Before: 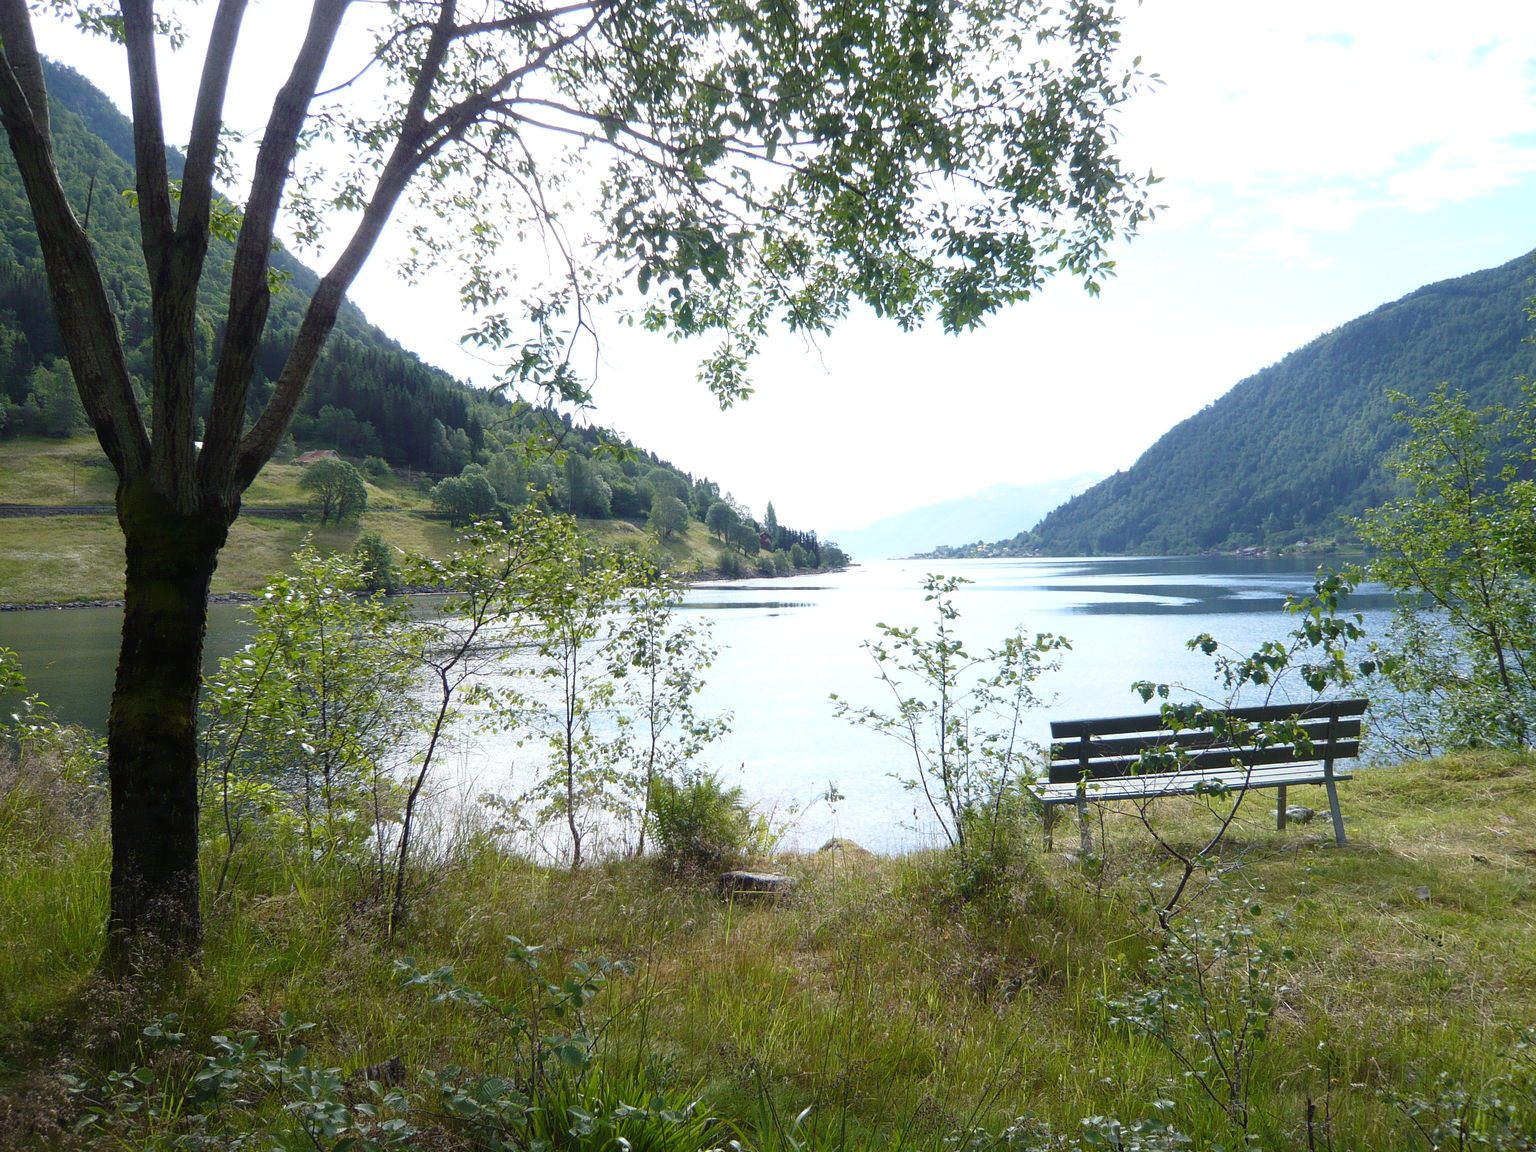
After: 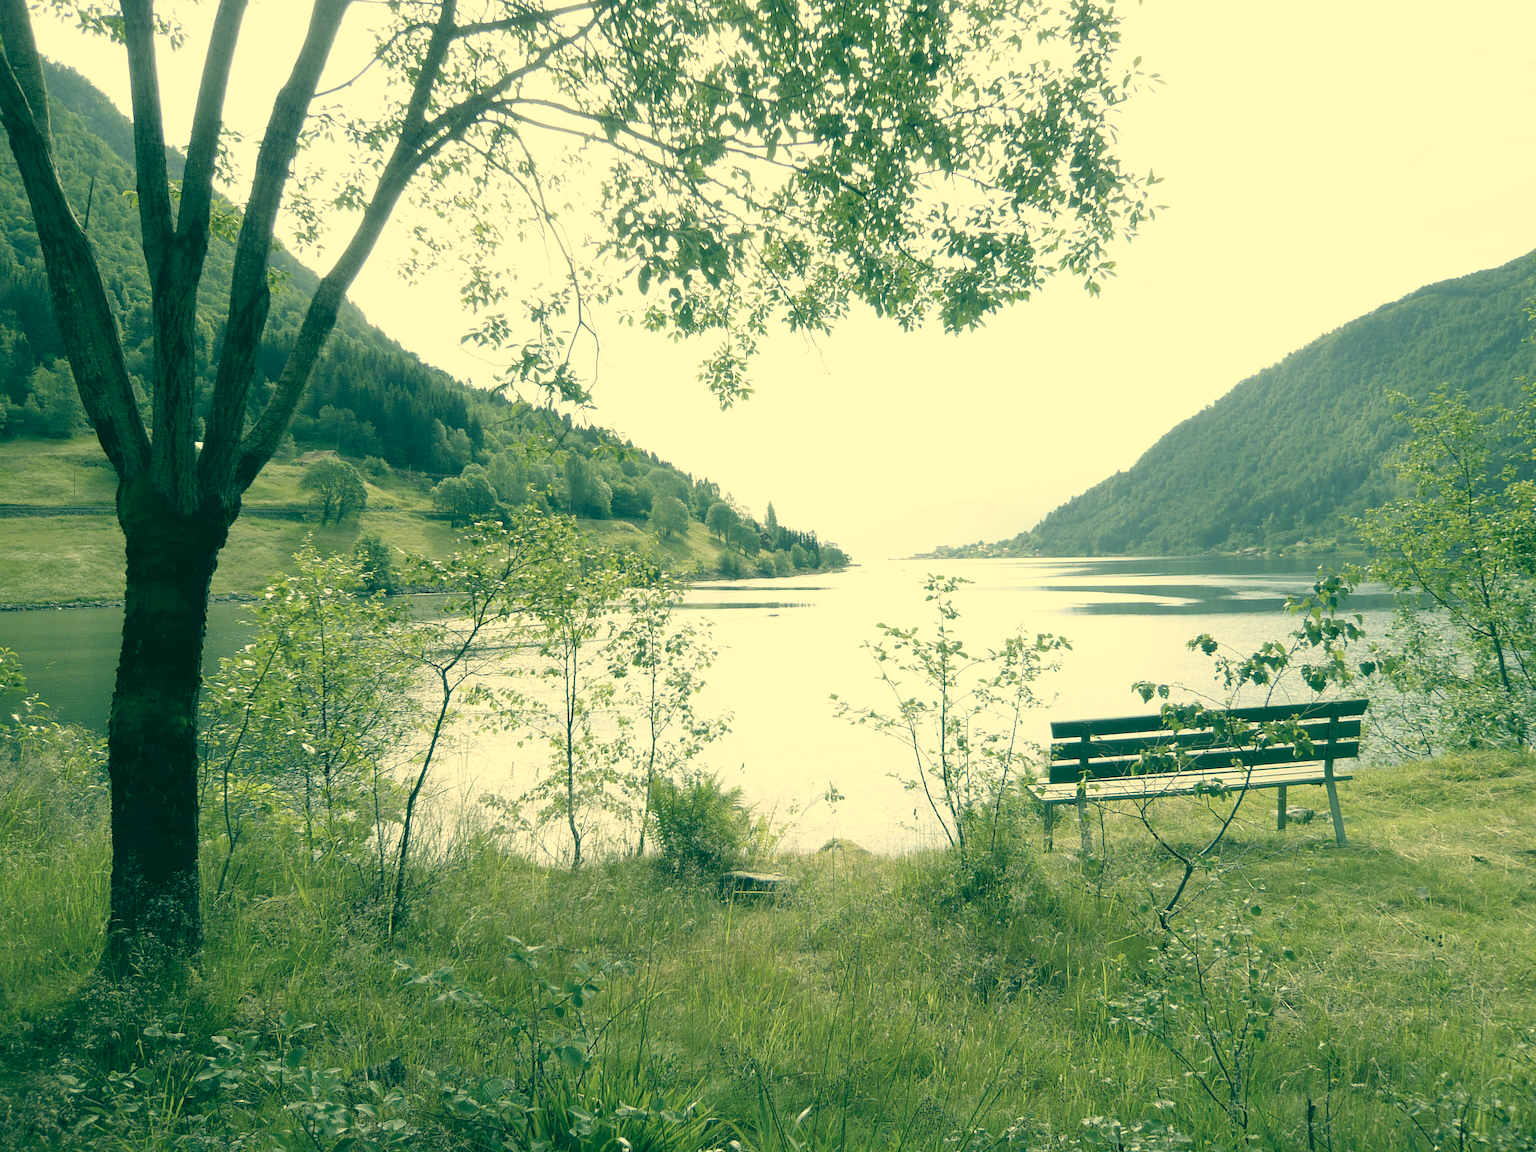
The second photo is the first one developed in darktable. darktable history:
contrast brightness saturation: brightness 0.182, saturation -0.482
color correction: highlights a* 2.24, highlights b* 34.18, shadows a* -37.08, shadows b* -5.78
